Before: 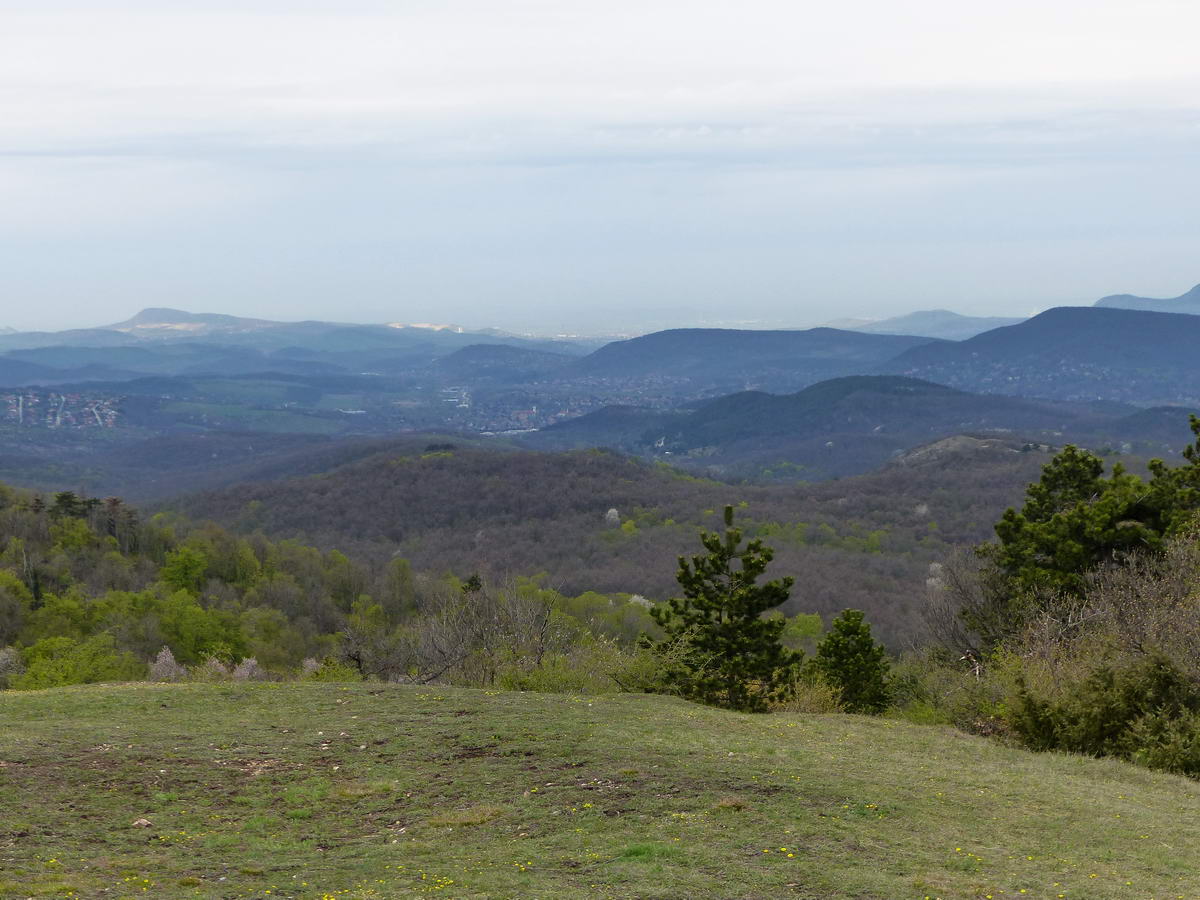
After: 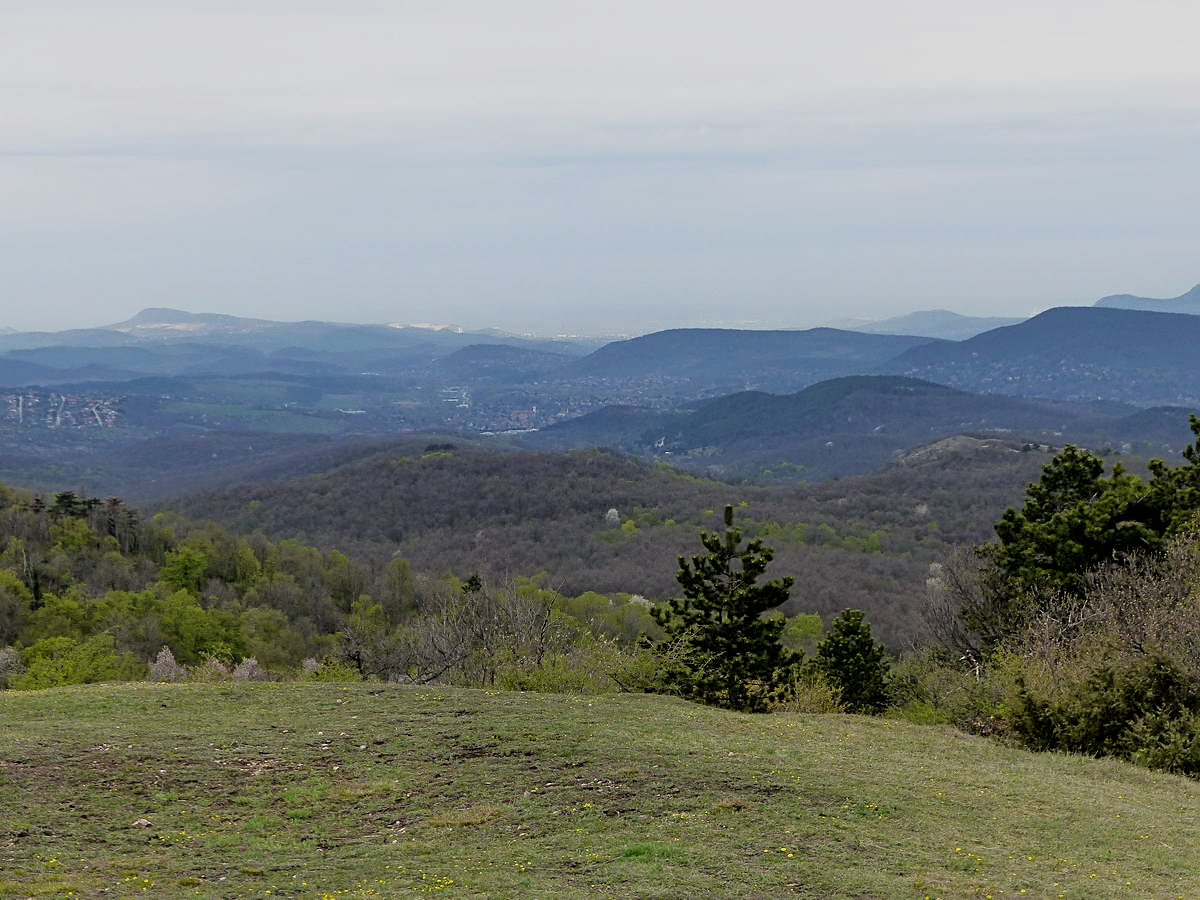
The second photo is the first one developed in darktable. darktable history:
sharpen: on, module defaults
filmic rgb: black relative exposure -7.89 EV, white relative exposure 4.13 EV, threshold 5.97 EV, hardness 4.08, latitude 51.76%, contrast 1.011, shadows ↔ highlights balance 5.02%, enable highlight reconstruction true
